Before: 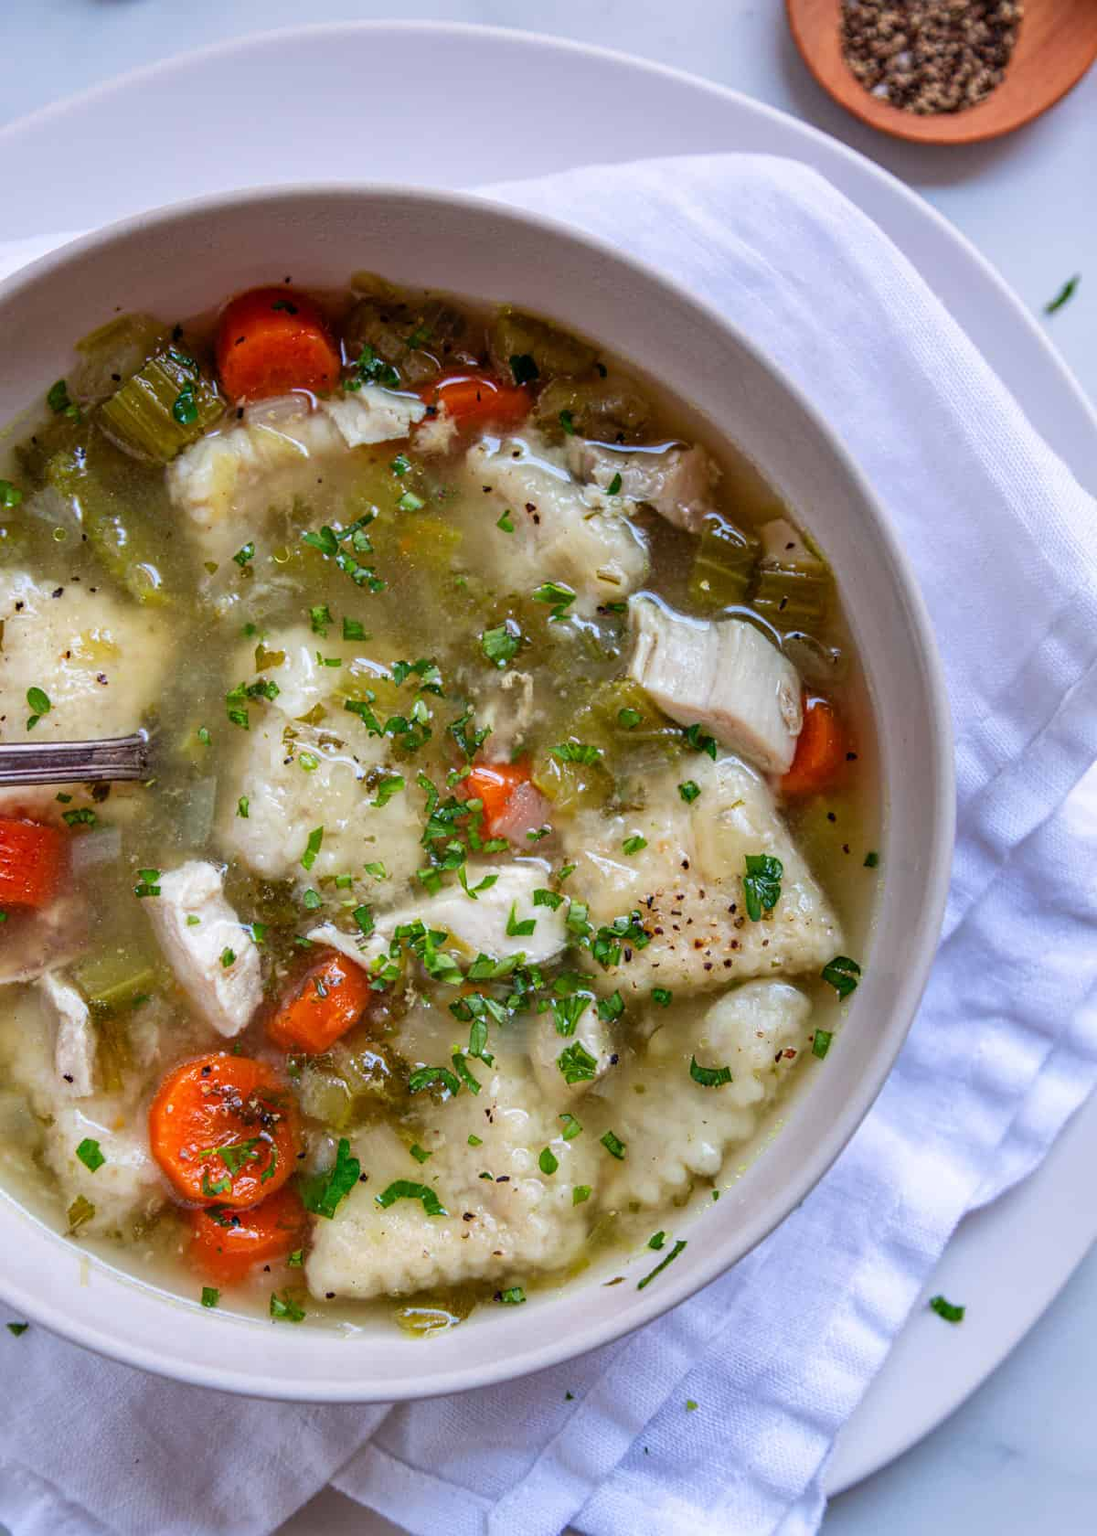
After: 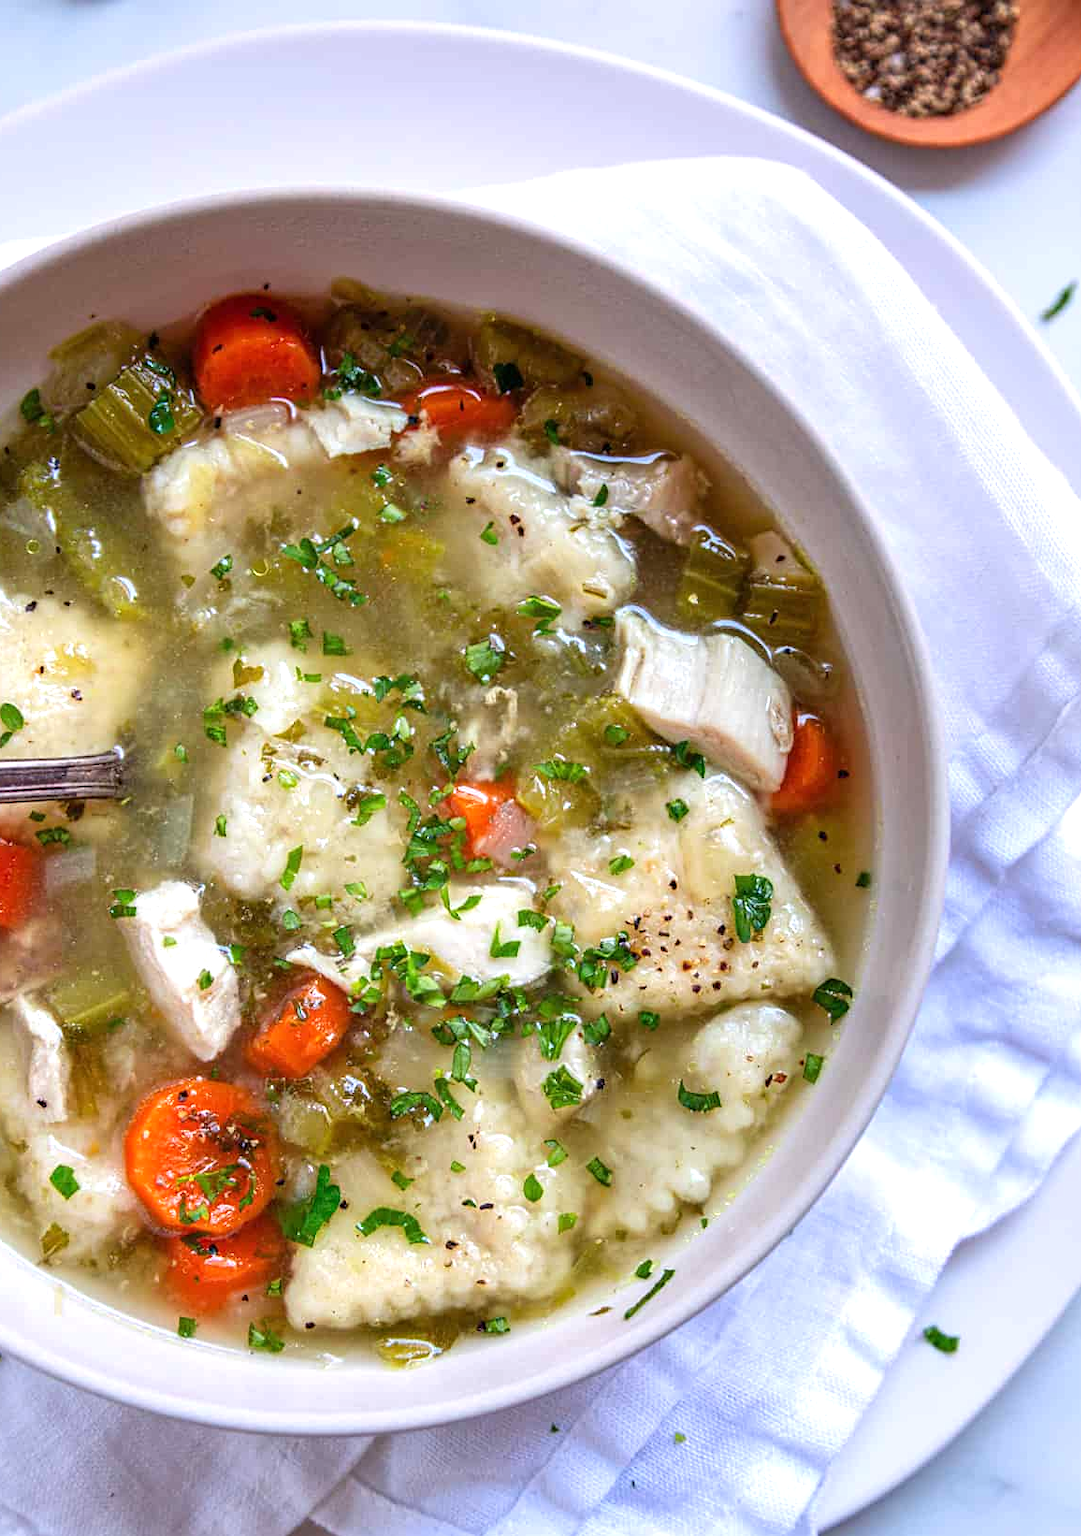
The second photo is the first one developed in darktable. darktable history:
sharpen: amount 0.2
exposure: black level correction 0, exposure 0.5 EV, compensate highlight preservation false
crop and rotate: left 2.536%, right 1.107%, bottom 2.246%
